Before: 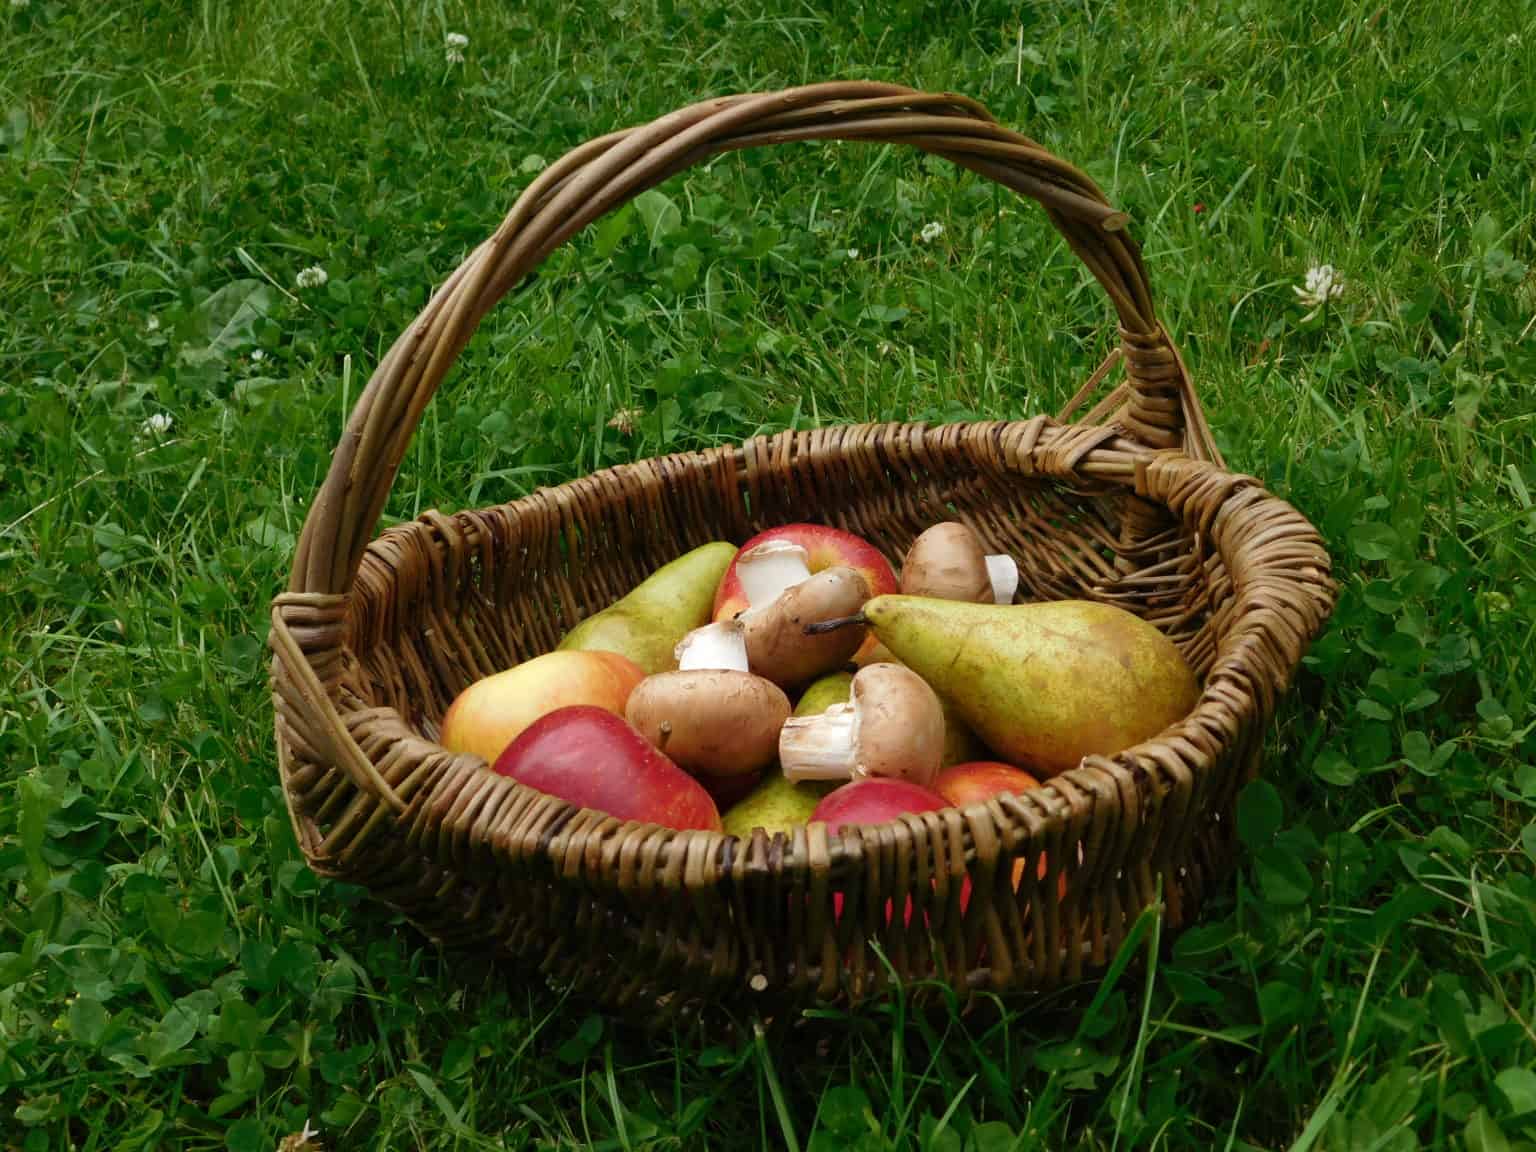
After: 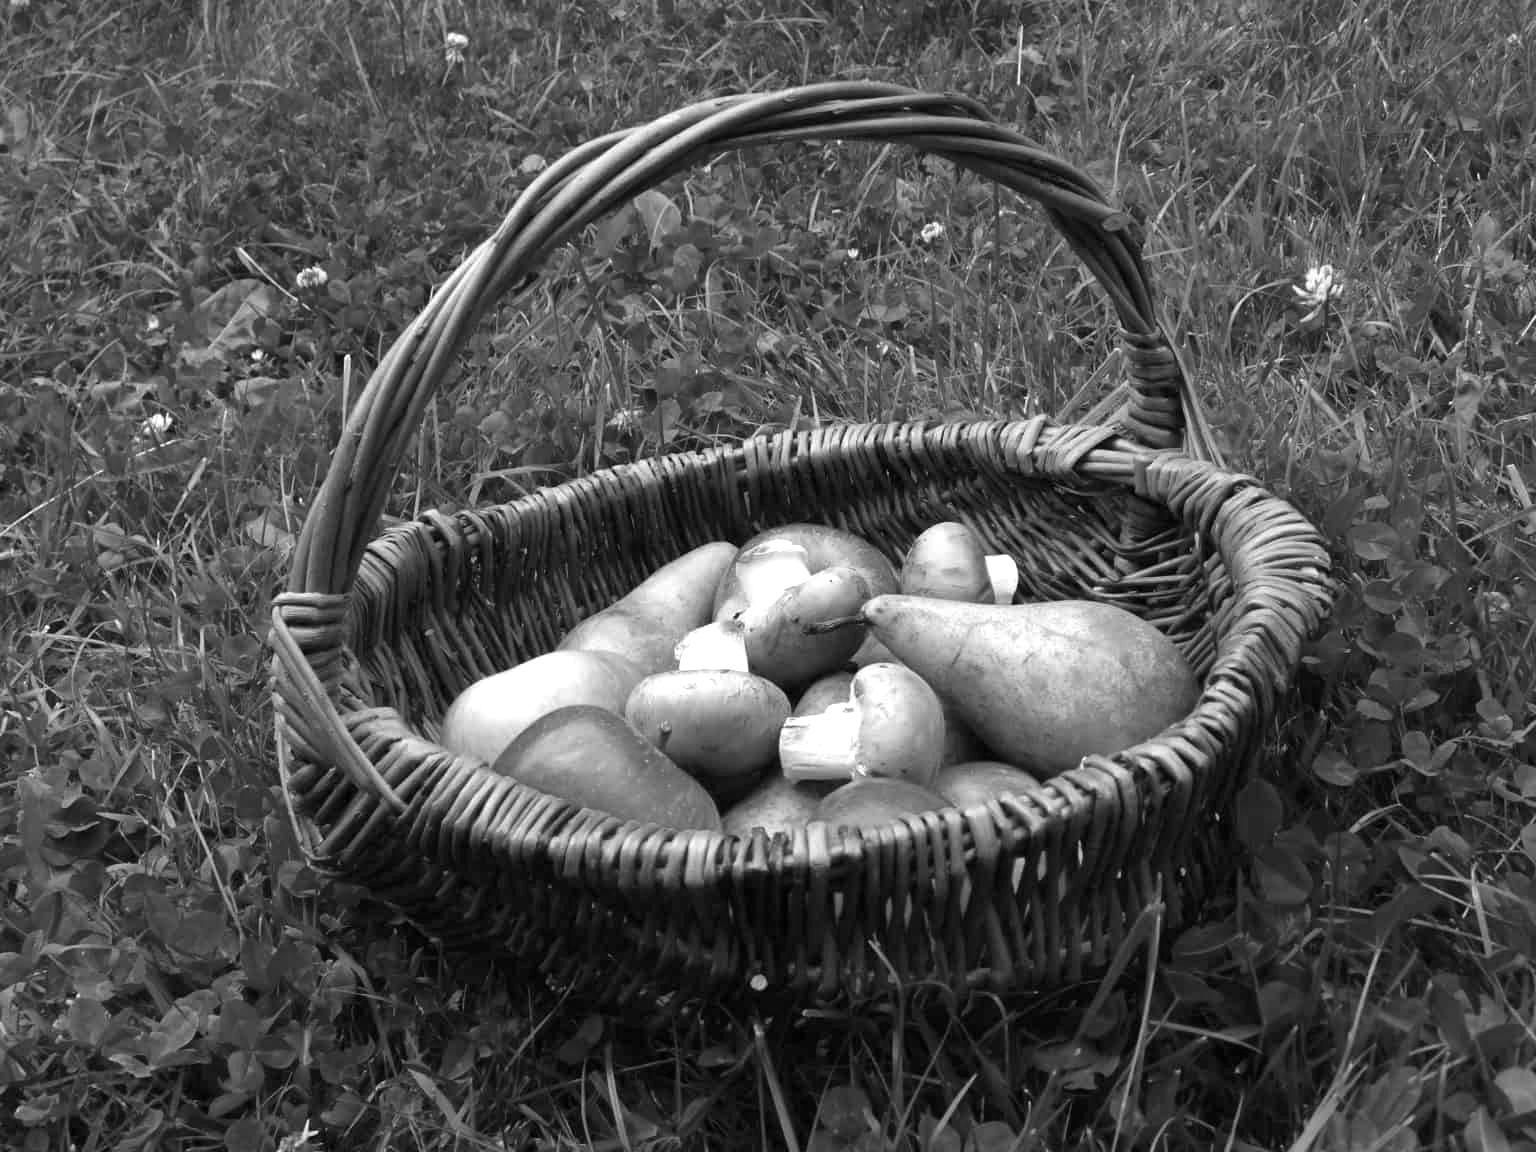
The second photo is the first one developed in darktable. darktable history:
color calibration: output gray [0.18, 0.41, 0.41, 0], gray › normalize channels true, illuminant same as pipeline (D50), adaptation XYZ, x 0.346, y 0.359, gamut compression 0
exposure: exposure 0.921 EV, compensate highlight preservation false
